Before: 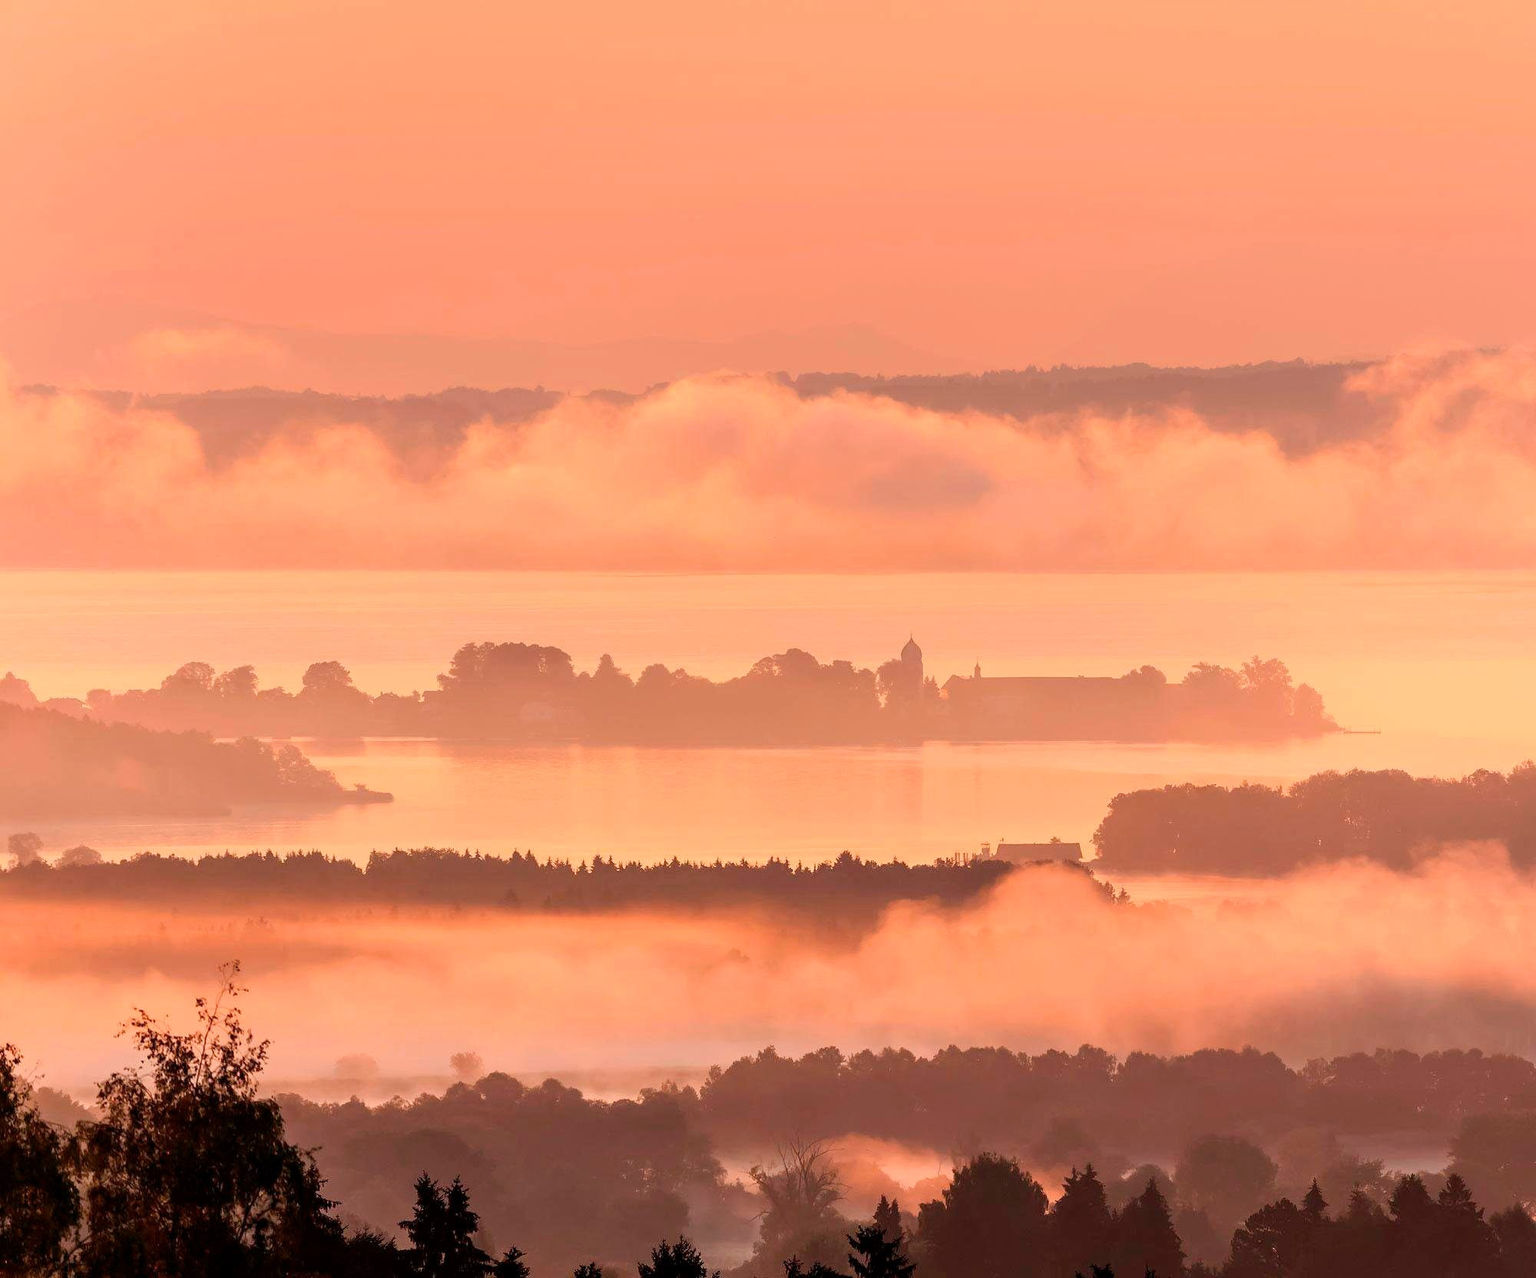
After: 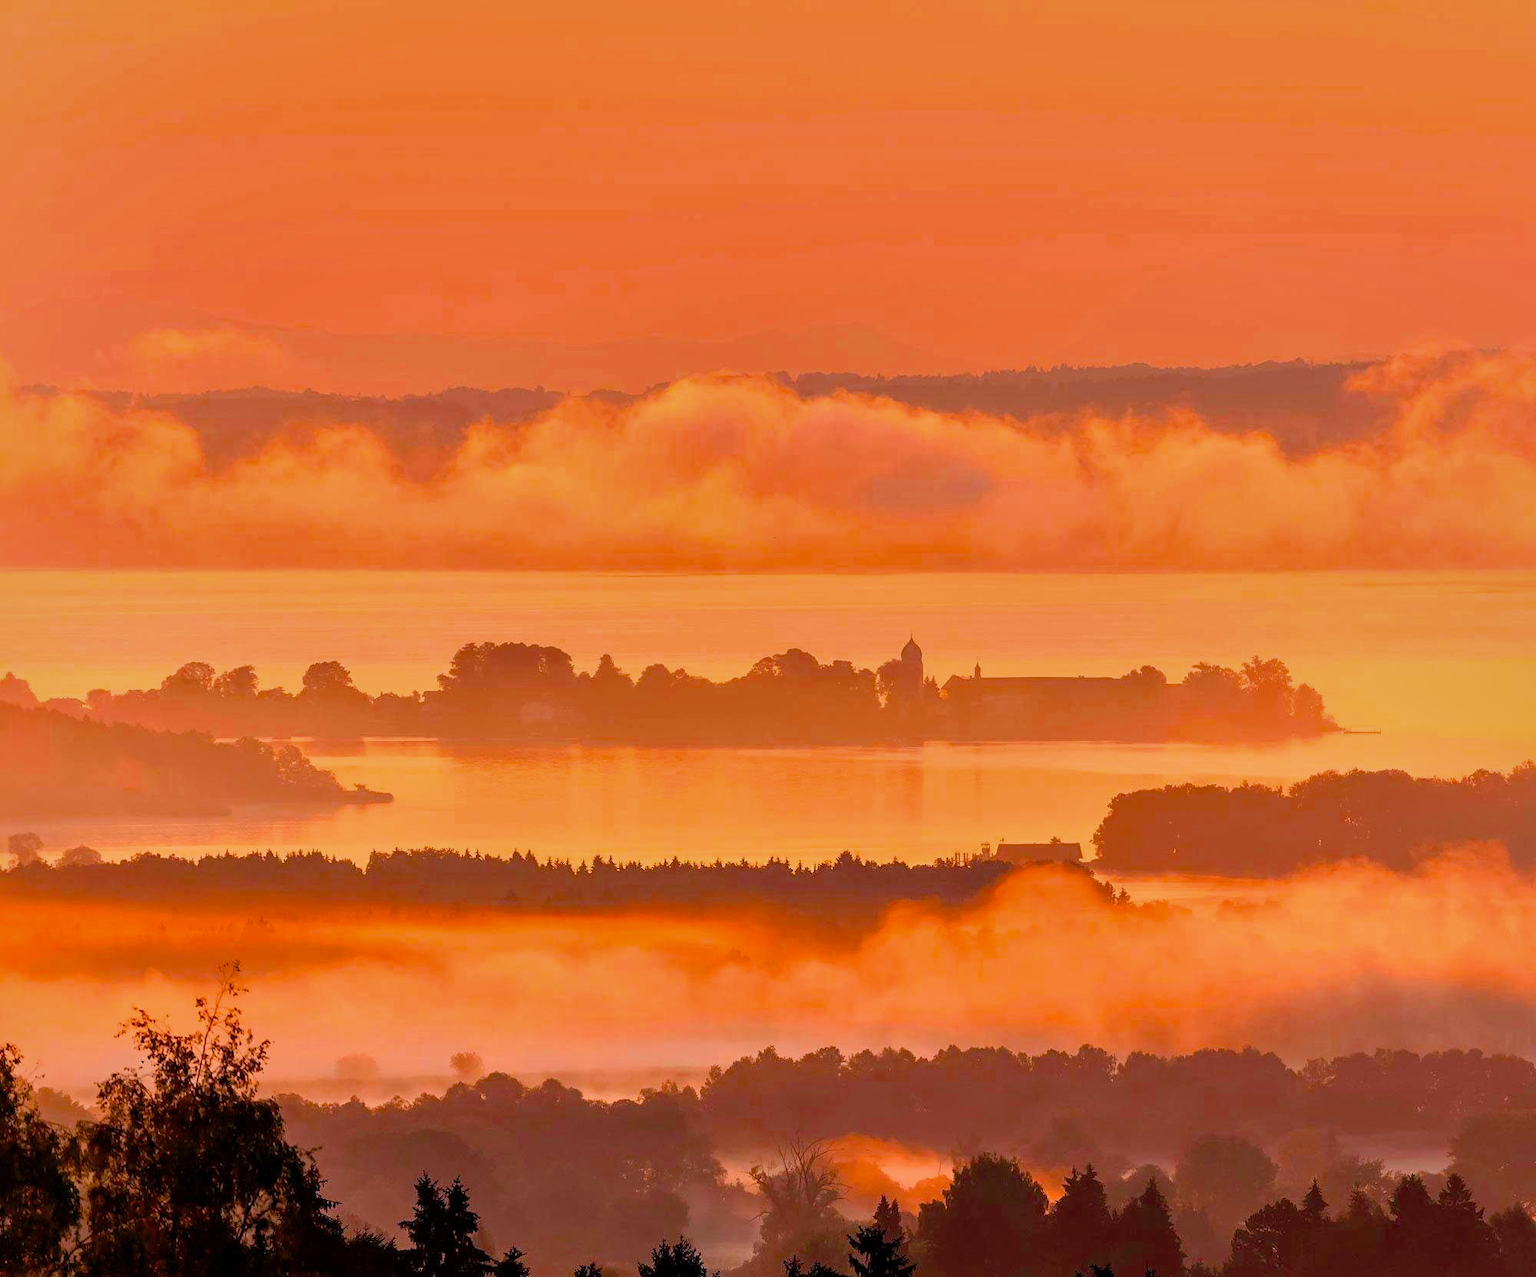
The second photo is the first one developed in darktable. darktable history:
color balance rgb: shadows lift › chroma 2.03%, shadows lift › hue 248.12°, linear chroma grading › global chroma 15.208%, perceptual saturation grading › global saturation 10.502%, global vibrance 16.338%, saturation formula JzAzBz (2021)
shadows and highlights: shadows 39.52, highlights -59.88
